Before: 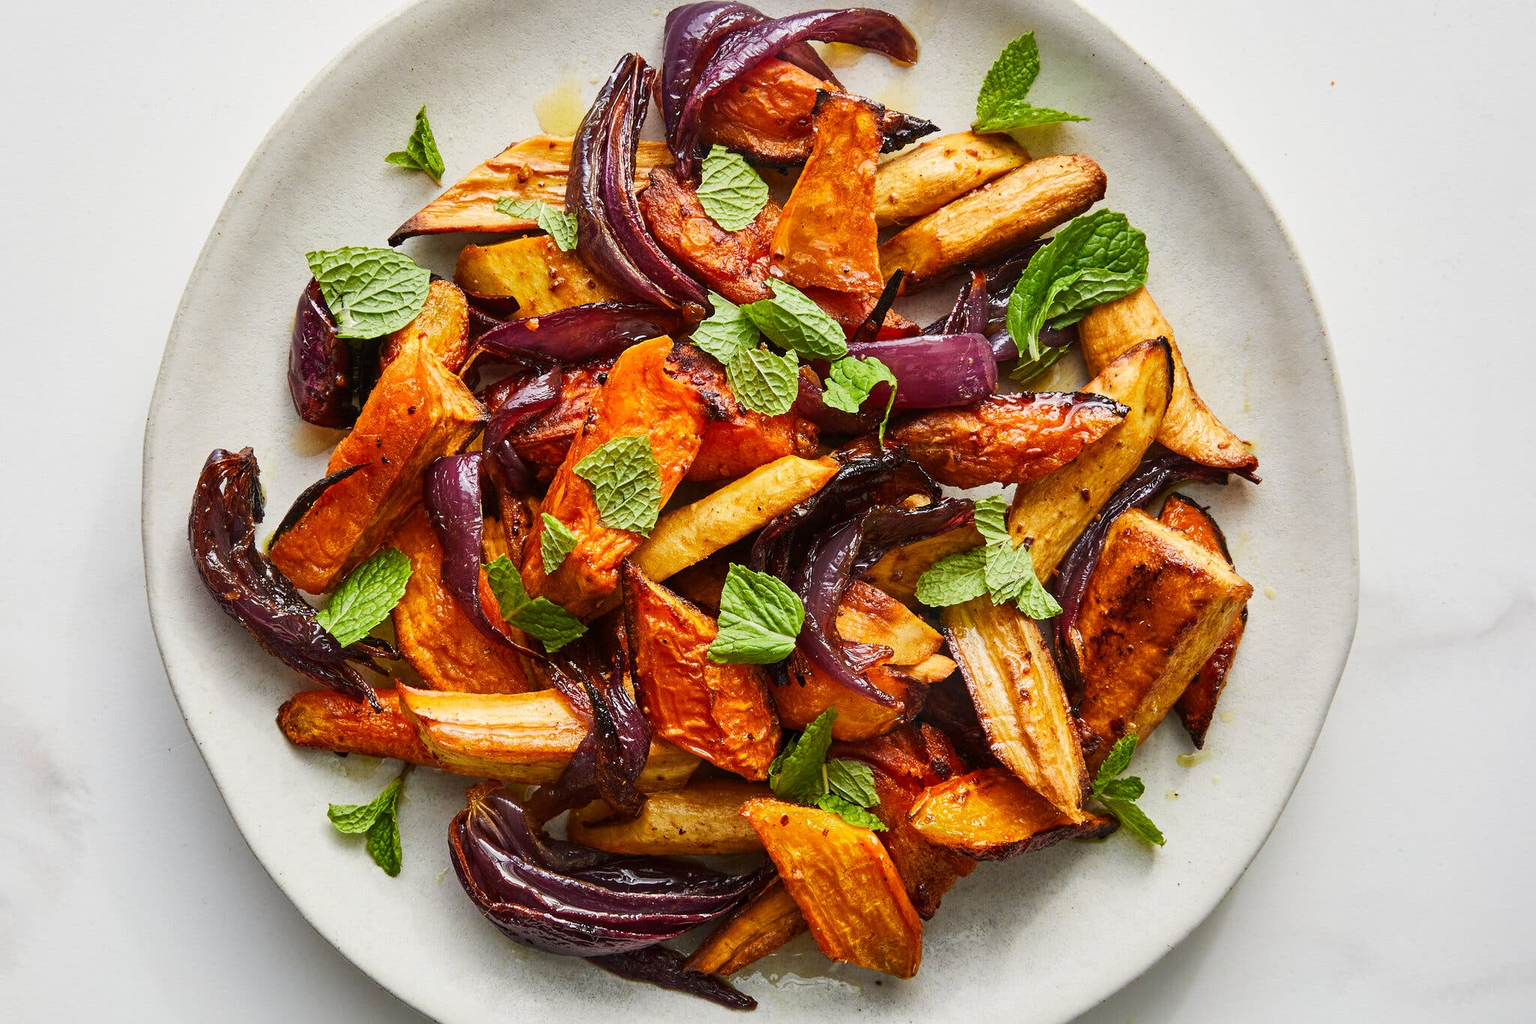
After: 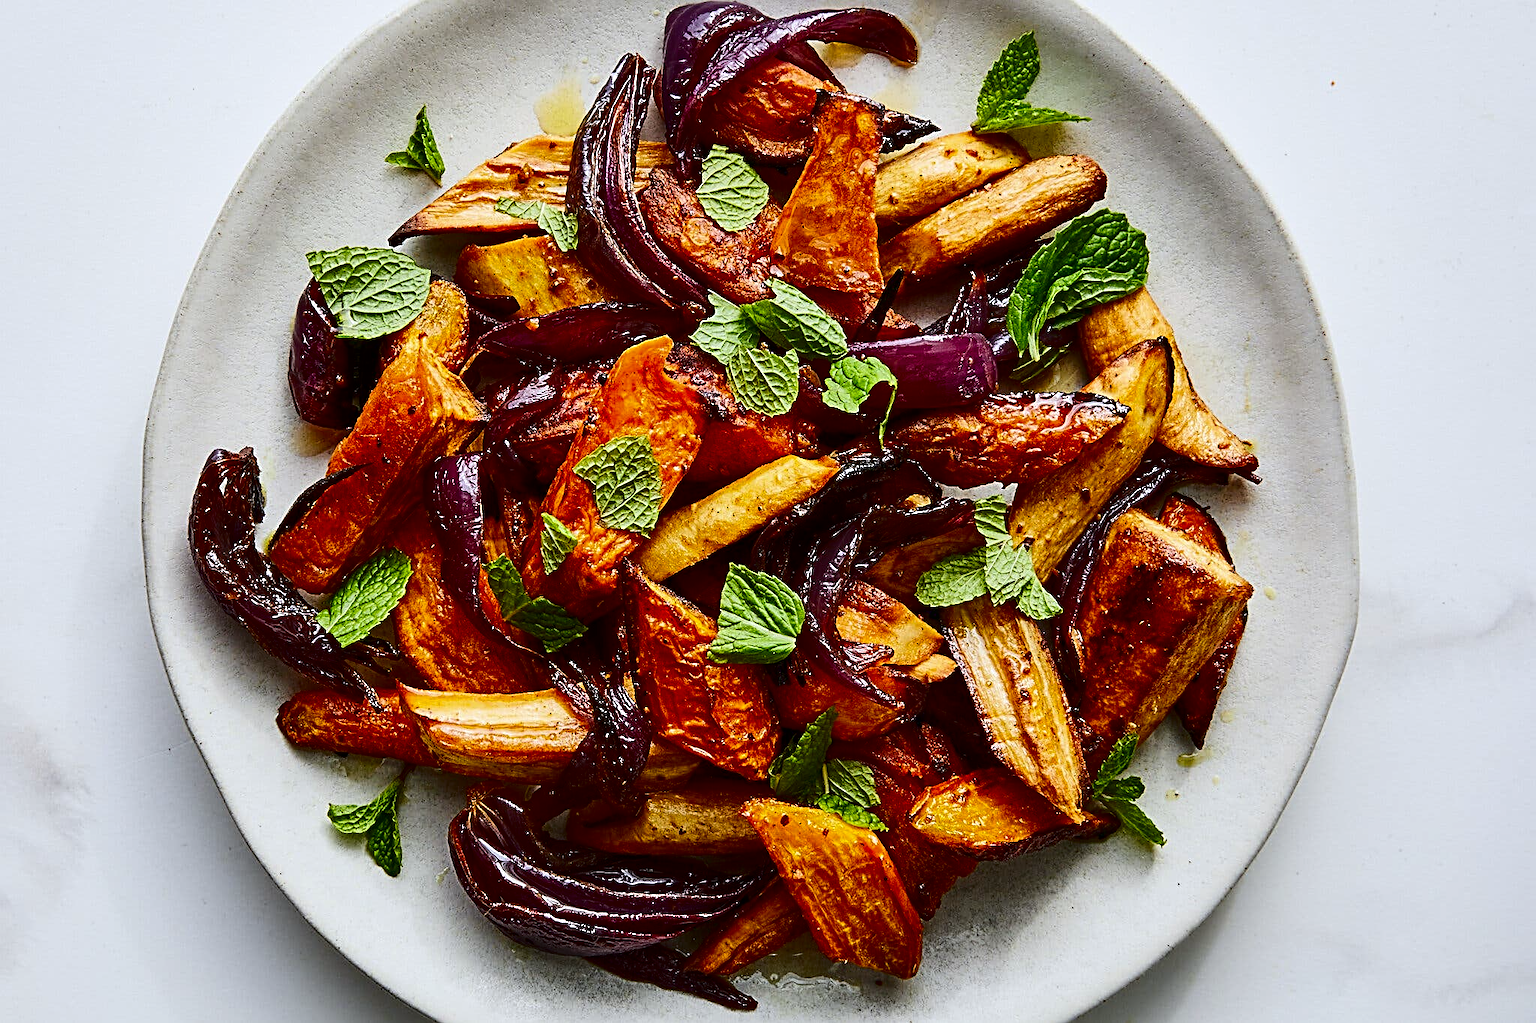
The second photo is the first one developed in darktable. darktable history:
sharpen: radius 2.676, amount 0.669
contrast brightness saturation: contrast 0.19, brightness -0.24, saturation 0.11
white balance: red 0.976, blue 1.04
